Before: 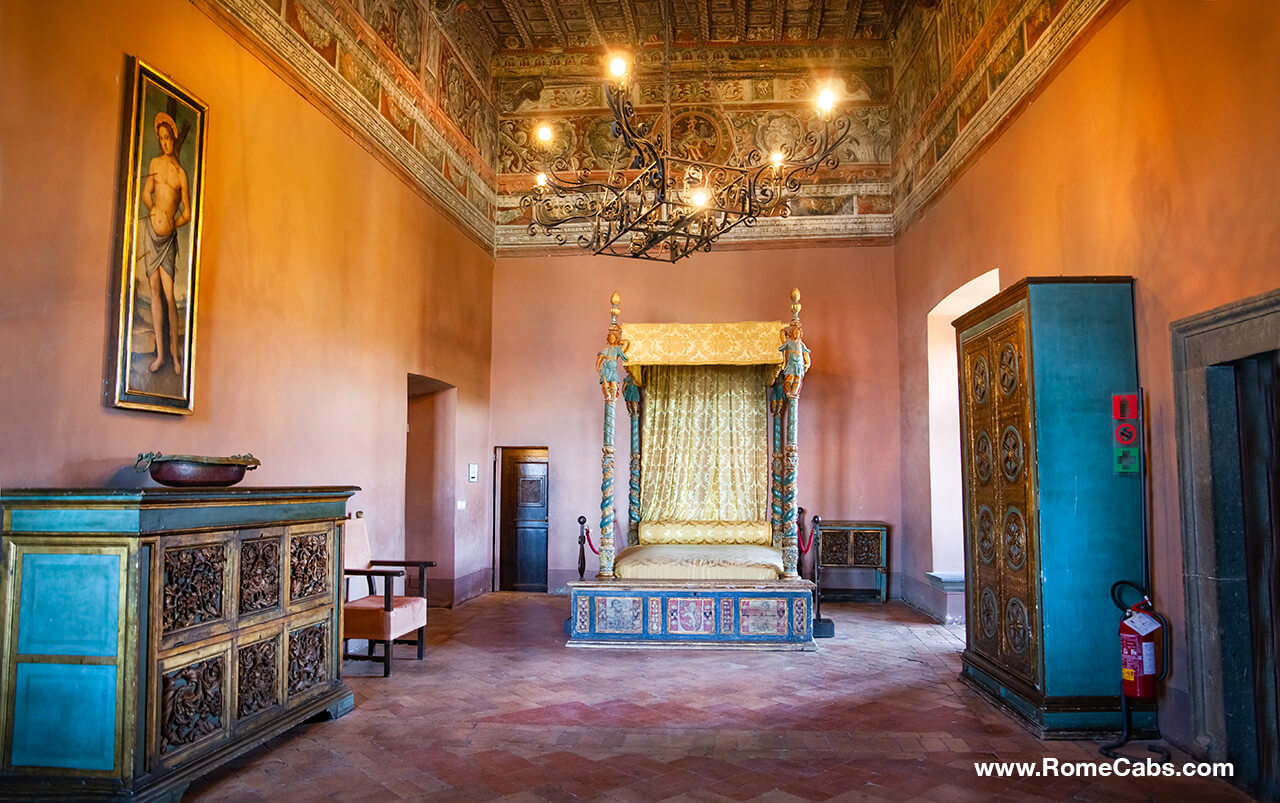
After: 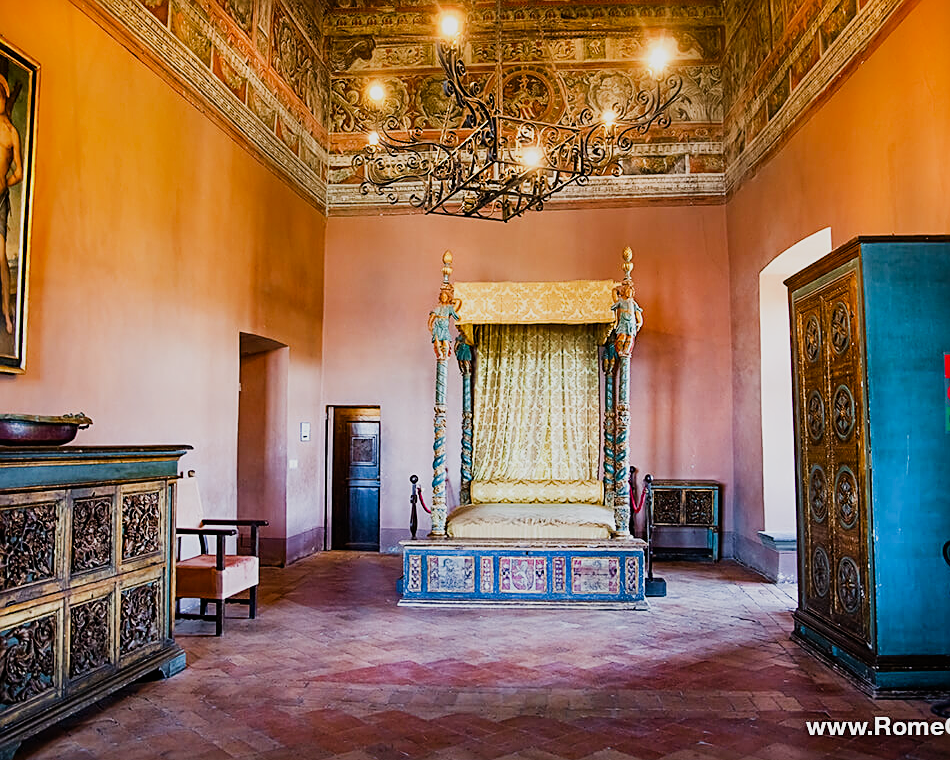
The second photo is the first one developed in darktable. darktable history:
shadows and highlights: shadows 37.27, highlights -28.18, soften with gaussian
sigmoid: on, module defaults
sharpen: on, module defaults
crop and rotate: left 13.15%, top 5.251%, right 12.609%
white balance: red 1, blue 1
